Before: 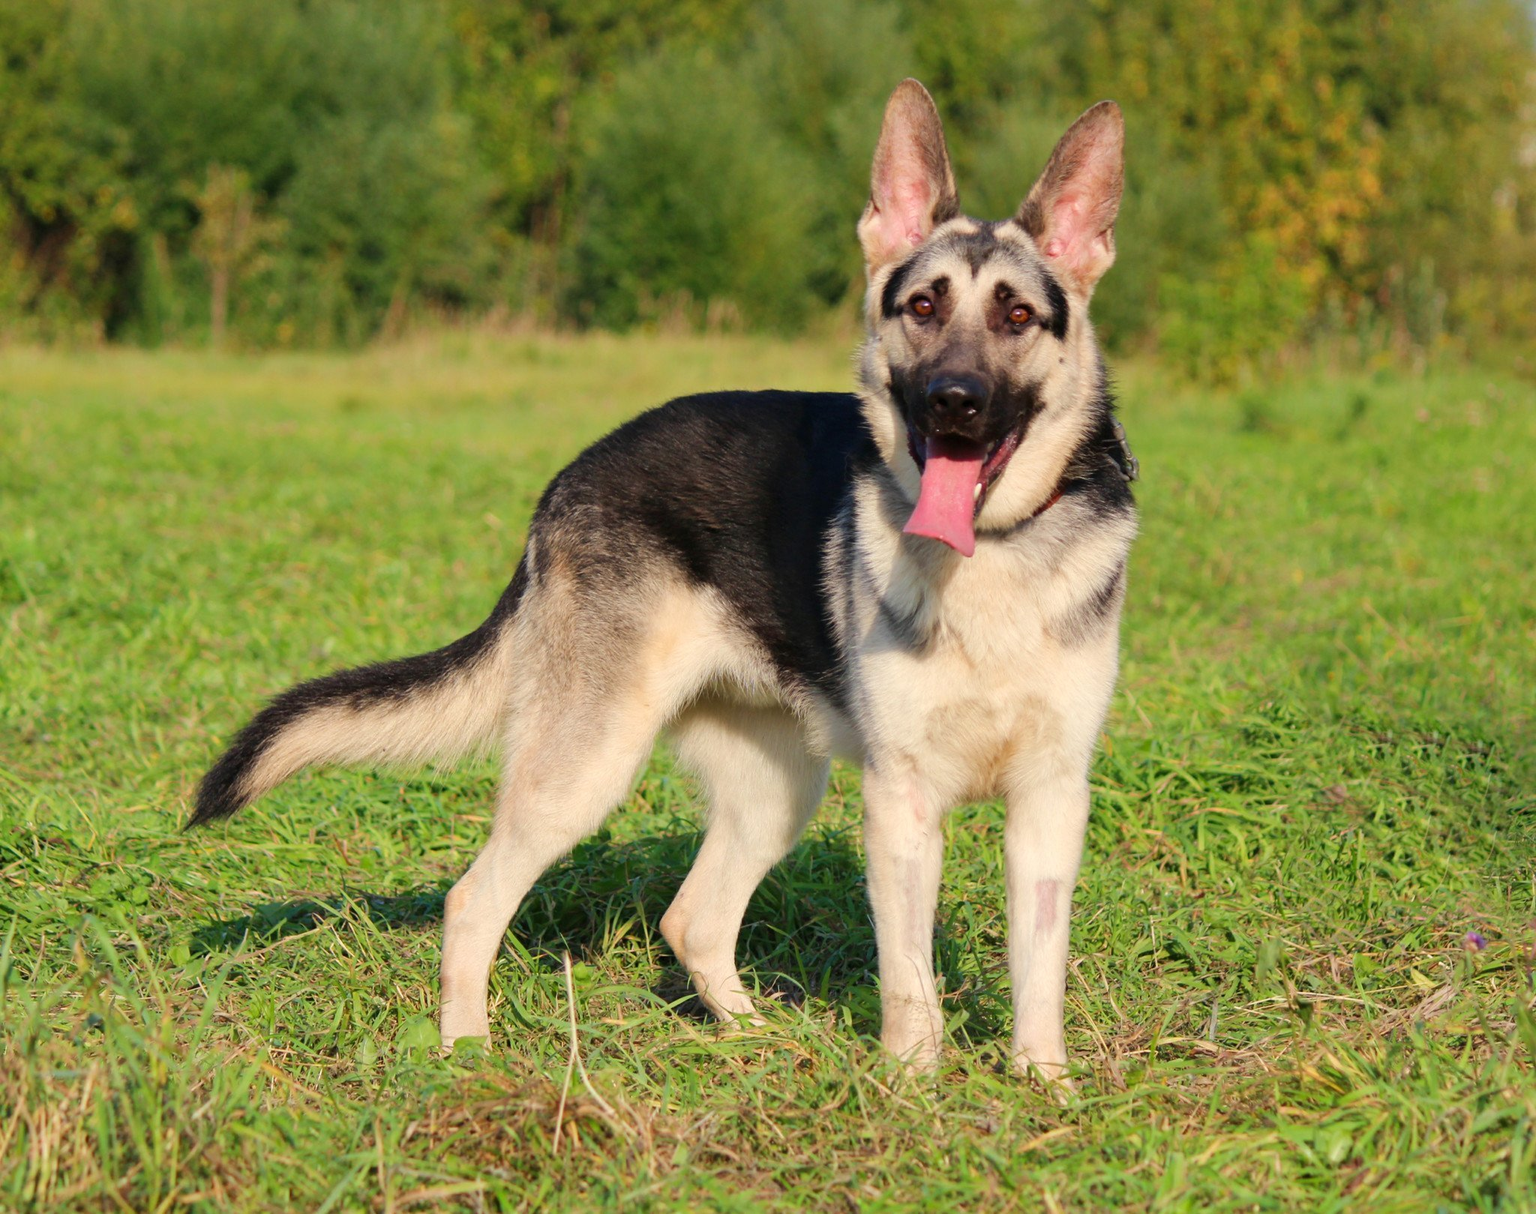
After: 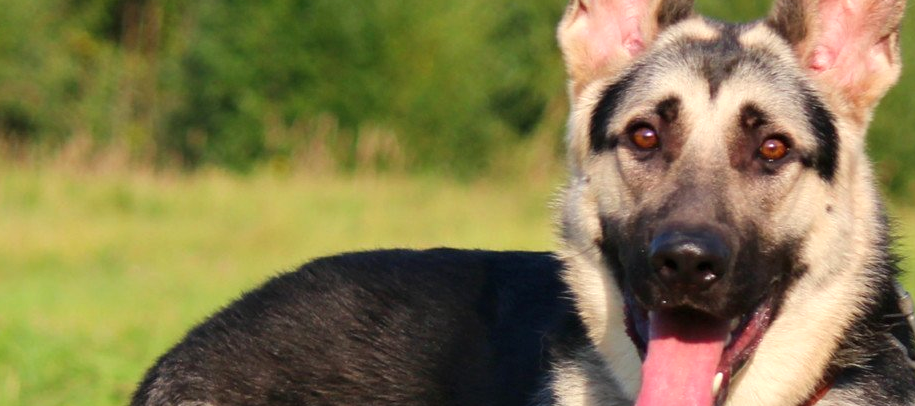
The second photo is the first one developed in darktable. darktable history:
exposure: exposure 0.3 EV, compensate highlight preservation false
crop: left 28.64%, top 16.832%, right 26.637%, bottom 58.055%
